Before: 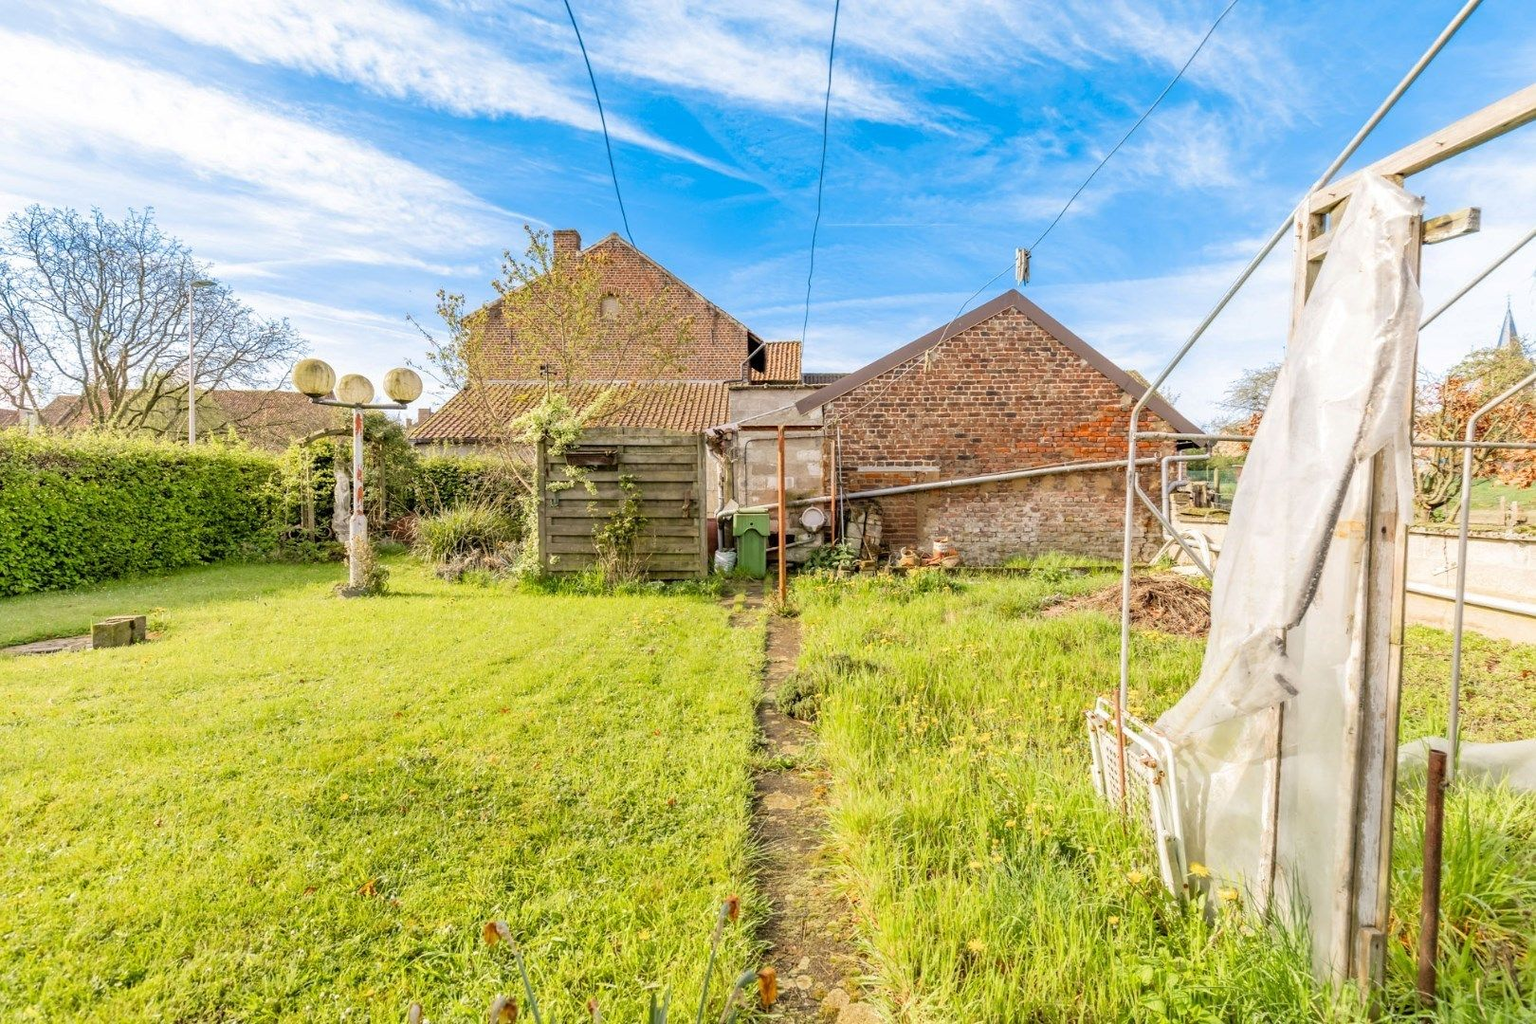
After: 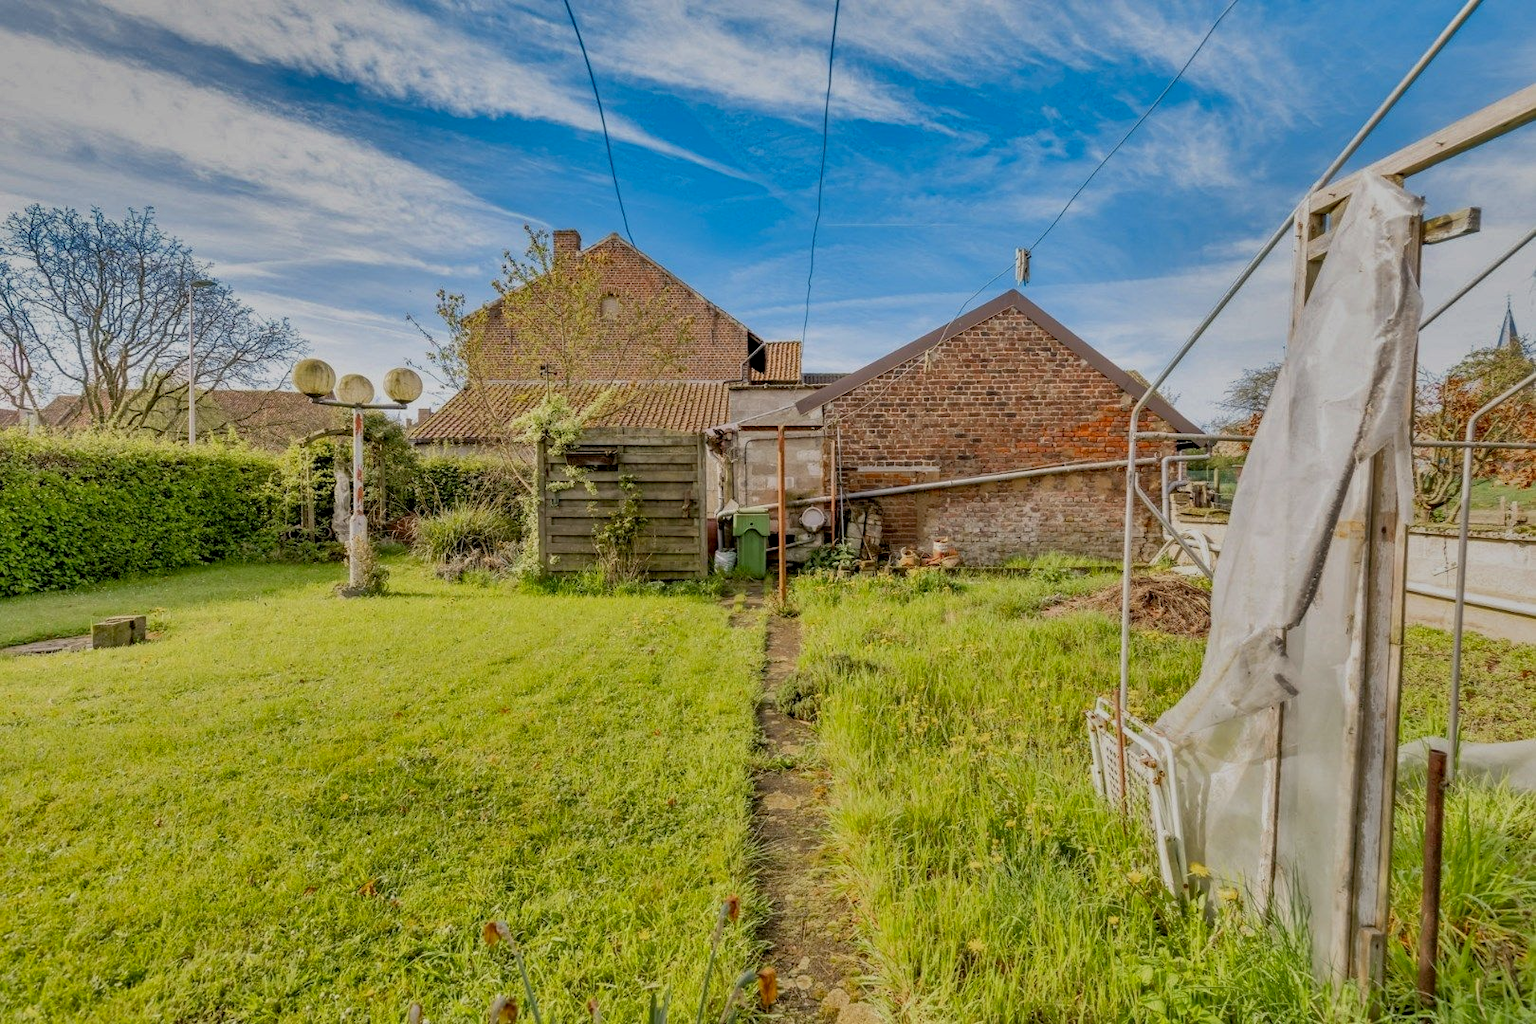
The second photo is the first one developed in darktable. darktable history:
exposure: black level correction 0.009, exposure -0.638 EV, compensate highlight preservation false
shadows and highlights: shadows 24.53, highlights -76.52, soften with gaussian
